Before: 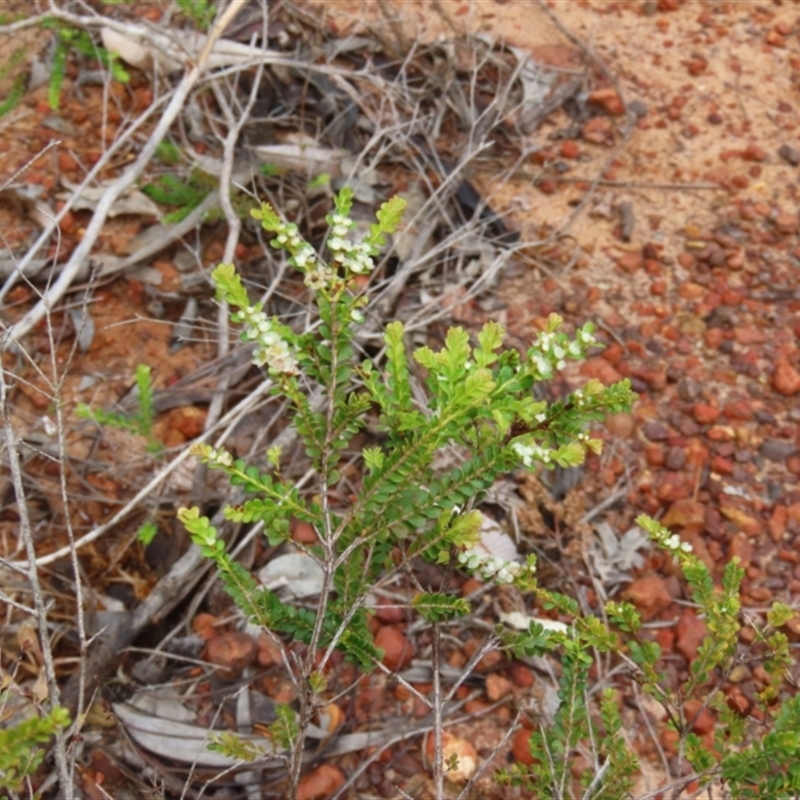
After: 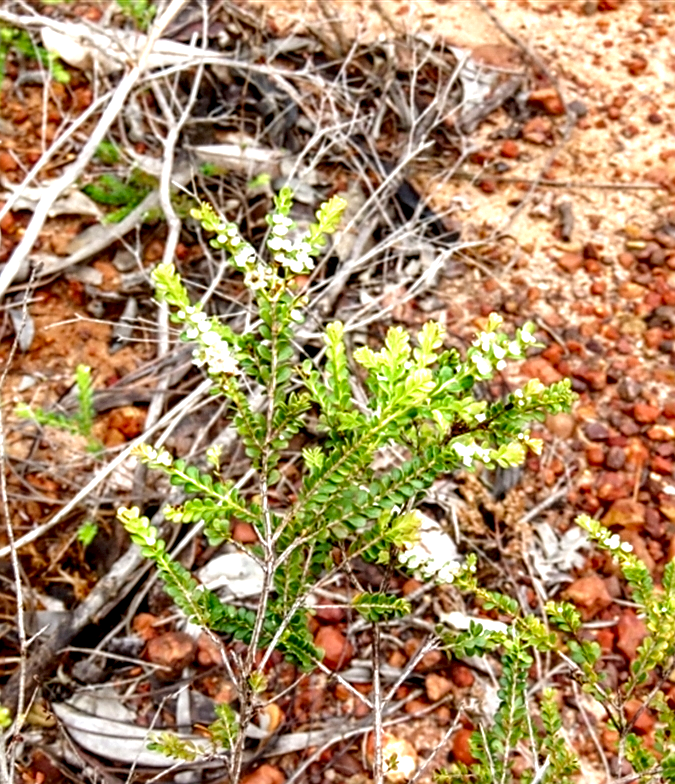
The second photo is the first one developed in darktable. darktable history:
filmic rgb: black relative exposure -6.3 EV, white relative exposure 2.8 EV, threshold 3 EV, target black luminance 0%, hardness 4.6, latitude 67.35%, contrast 1.292, shadows ↔ highlights balance -3.5%, preserve chrominance no, color science v4 (2020), contrast in shadows soft, enable highlight reconstruction true
local contrast: highlights 60%, shadows 60%, detail 160%
crop: left 7.598%, right 7.873%
sharpen: on, module defaults
exposure: black level correction 0, exposure 0.7 EV, compensate exposure bias true, compensate highlight preservation false
shadows and highlights: shadows 25, highlights -25
